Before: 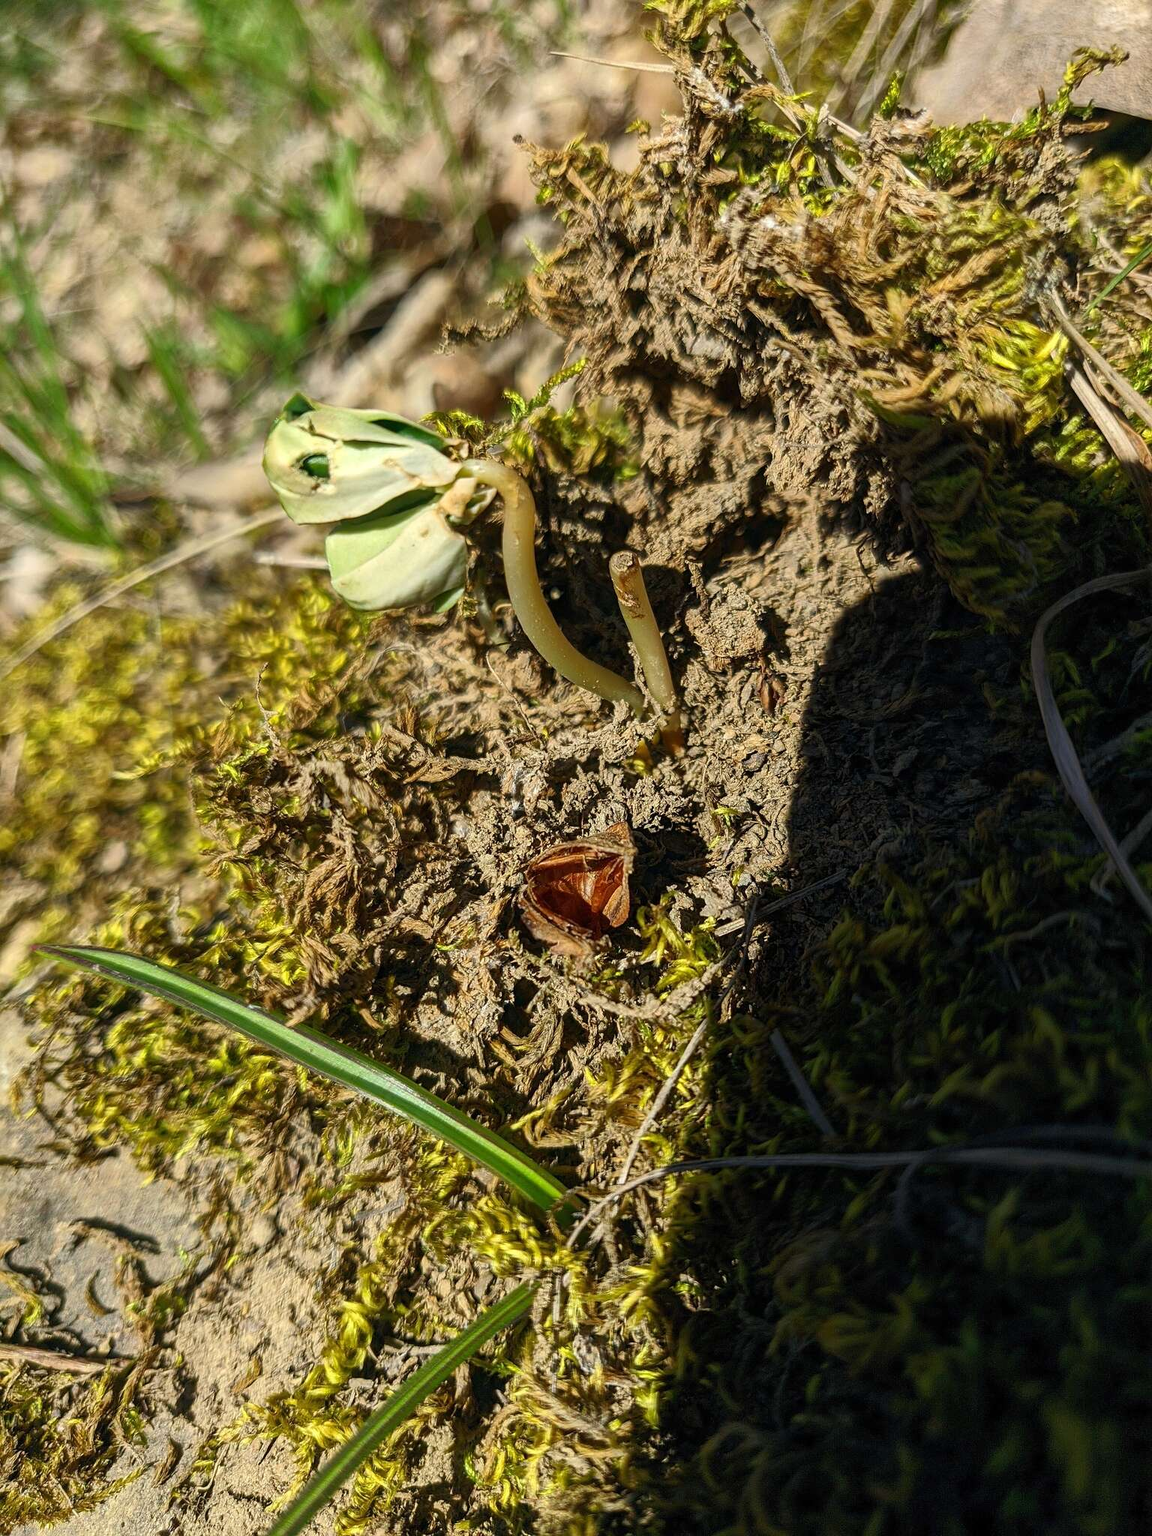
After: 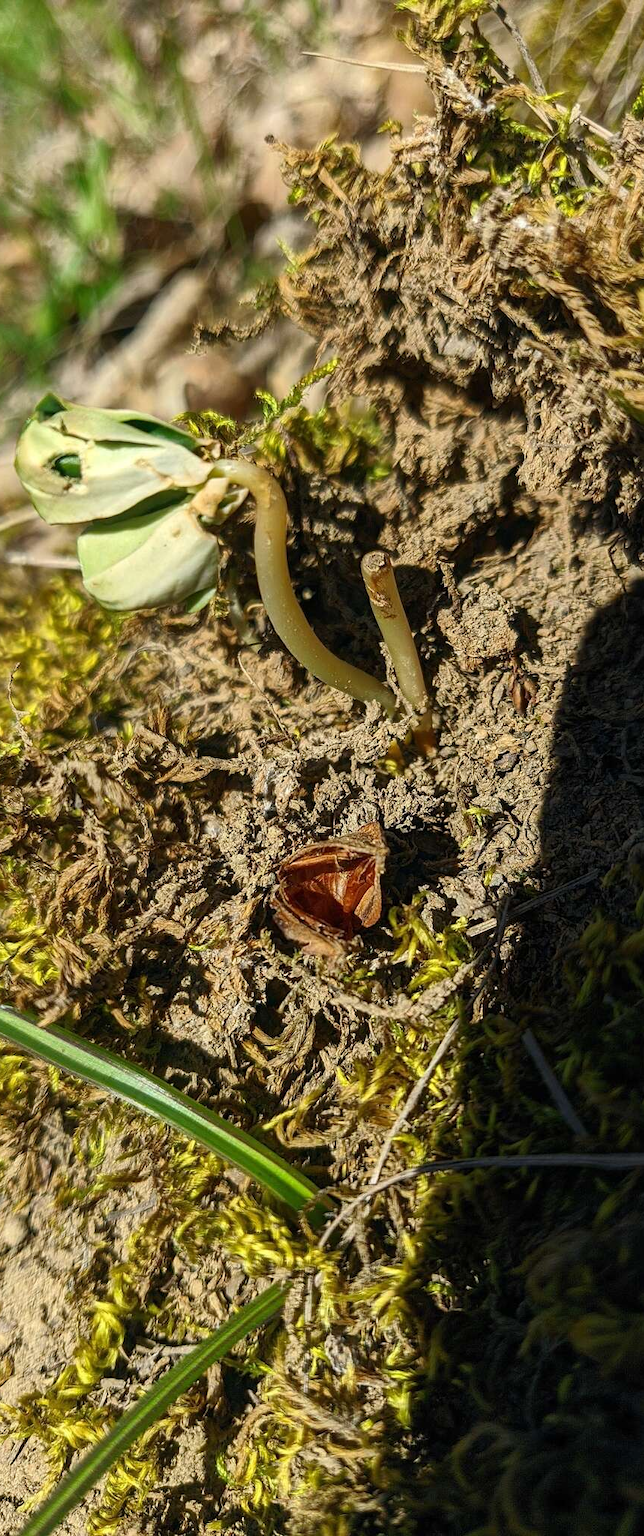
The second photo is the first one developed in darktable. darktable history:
crop: left 21.557%, right 22.504%
